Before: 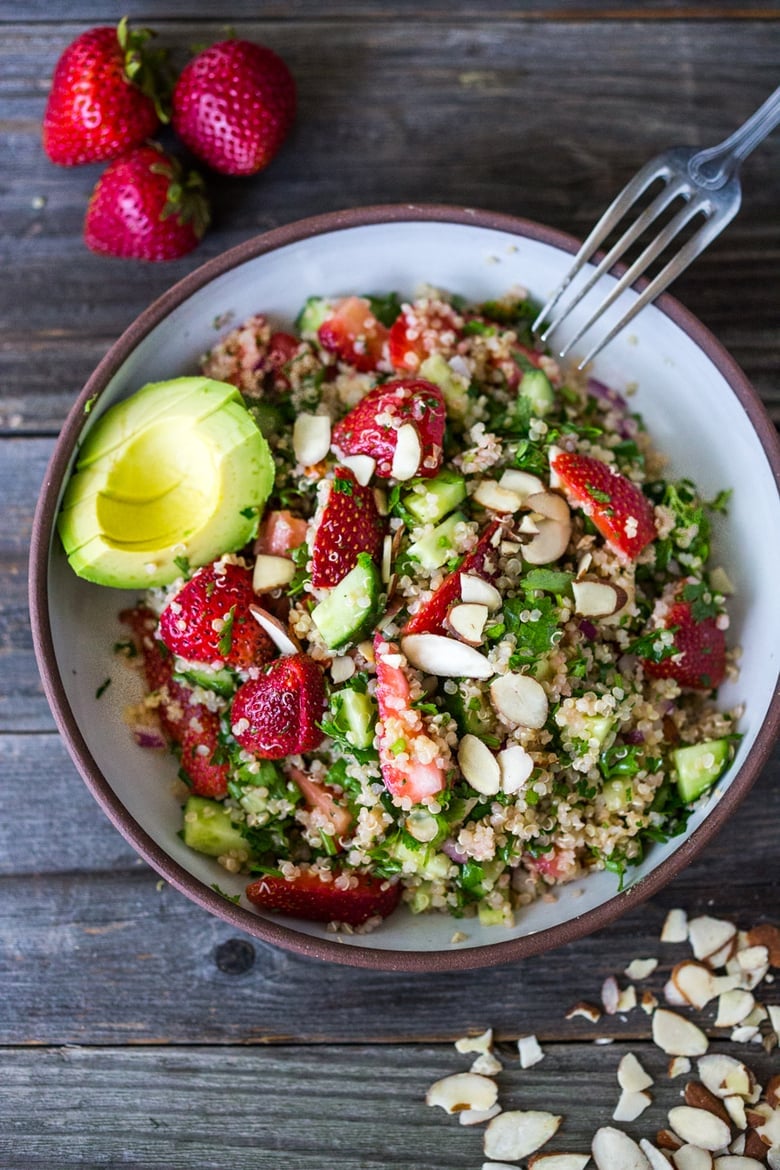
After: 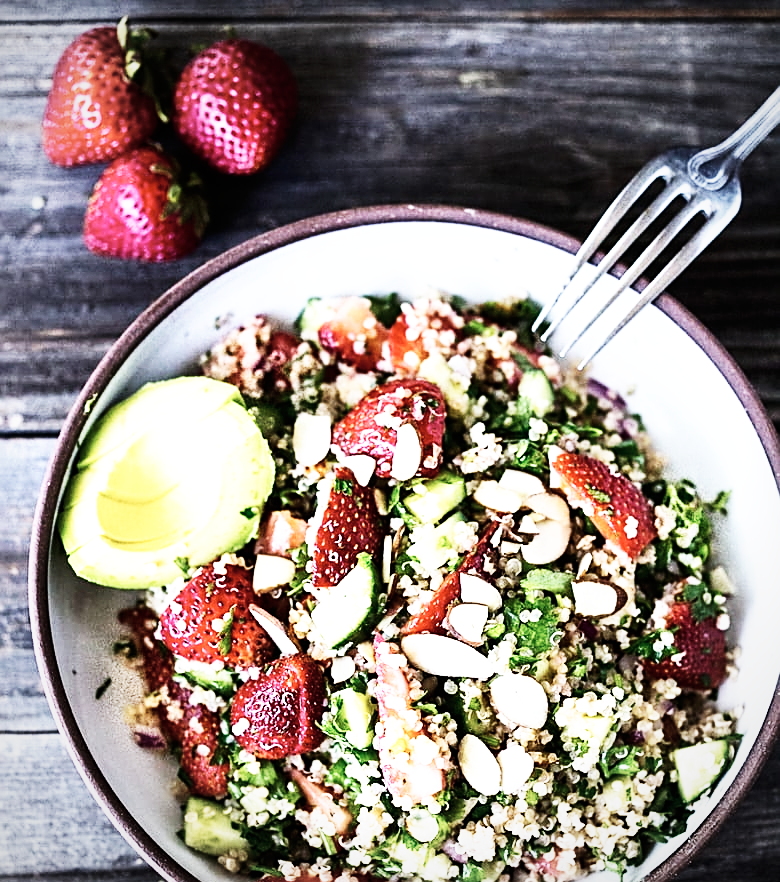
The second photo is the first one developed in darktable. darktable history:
crop: bottom 24.531%
sharpen: on, module defaults
base curve: curves: ch0 [(0, 0) (0.007, 0.004) (0.027, 0.03) (0.046, 0.07) (0.207, 0.54) (0.442, 0.872) (0.673, 0.972) (1, 1)], preserve colors none
tone equalizer: -8 EV -0.732 EV, -7 EV -0.669 EV, -6 EV -0.638 EV, -5 EV -0.37 EV, -3 EV 0.375 EV, -2 EV 0.6 EV, -1 EV 0.692 EV, +0 EV 0.754 EV, edges refinement/feathering 500, mask exposure compensation -1.57 EV, preserve details no
contrast brightness saturation: contrast 0.102, saturation -0.302
color calibration: gray › normalize channels true, illuminant as shot in camera, x 0.358, y 0.373, temperature 4628.91 K, gamut compression 0.029
vignetting: brightness -0.294
